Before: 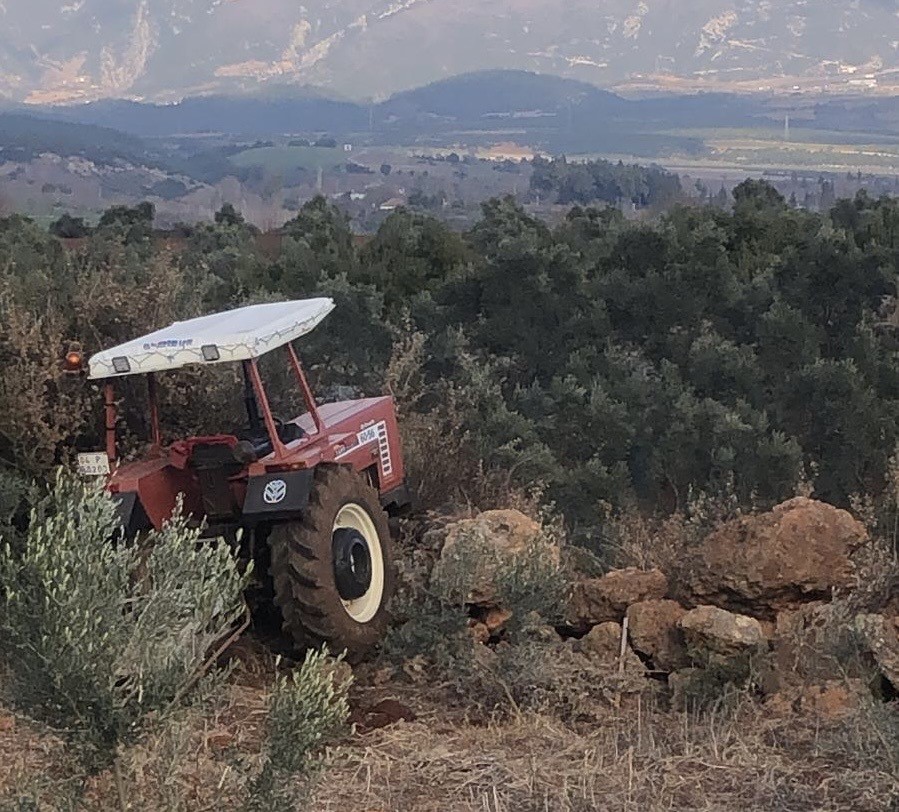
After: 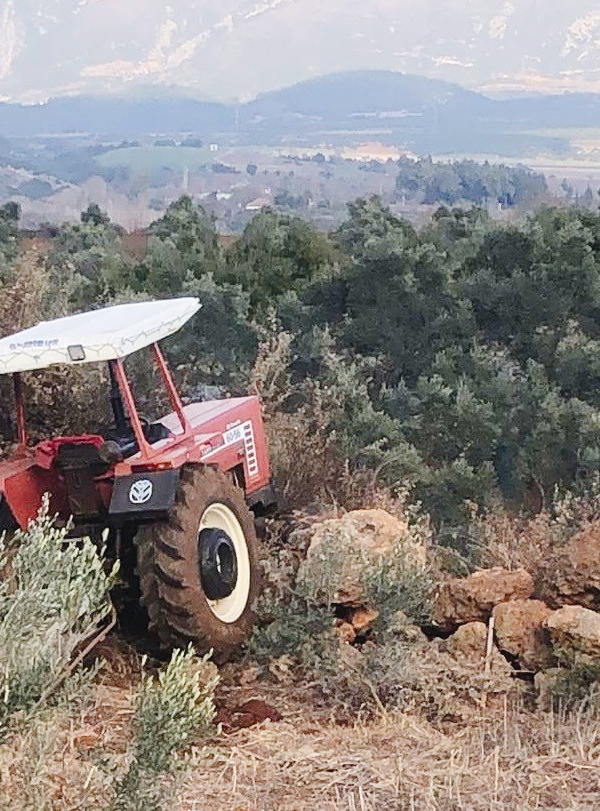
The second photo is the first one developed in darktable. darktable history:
tone curve: curves: ch0 [(0, 0.026) (0.104, 0.1) (0.233, 0.262) (0.398, 0.507) (0.498, 0.621) (0.65, 0.757) (0.835, 0.883) (1, 0.961)]; ch1 [(0, 0) (0.346, 0.307) (0.408, 0.369) (0.453, 0.457) (0.482, 0.476) (0.502, 0.498) (0.521, 0.503) (0.553, 0.554) (0.638, 0.646) (0.693, 0.727) (1, 1)]; ch2 [(0, 0) (0.366, 0.337) (0.434, 0.46) (0.485, 0.494) (0.5, 0.494) (0.511, 0.508) (0.537, 0.55) (0.579, 0.599) (0.663, 0.67) (1, 1)], preserve colors none
exposure: exposure 0.601 EV, compensate highlight preservation false
crop and rotate: left 14.997%, right 18.163%
